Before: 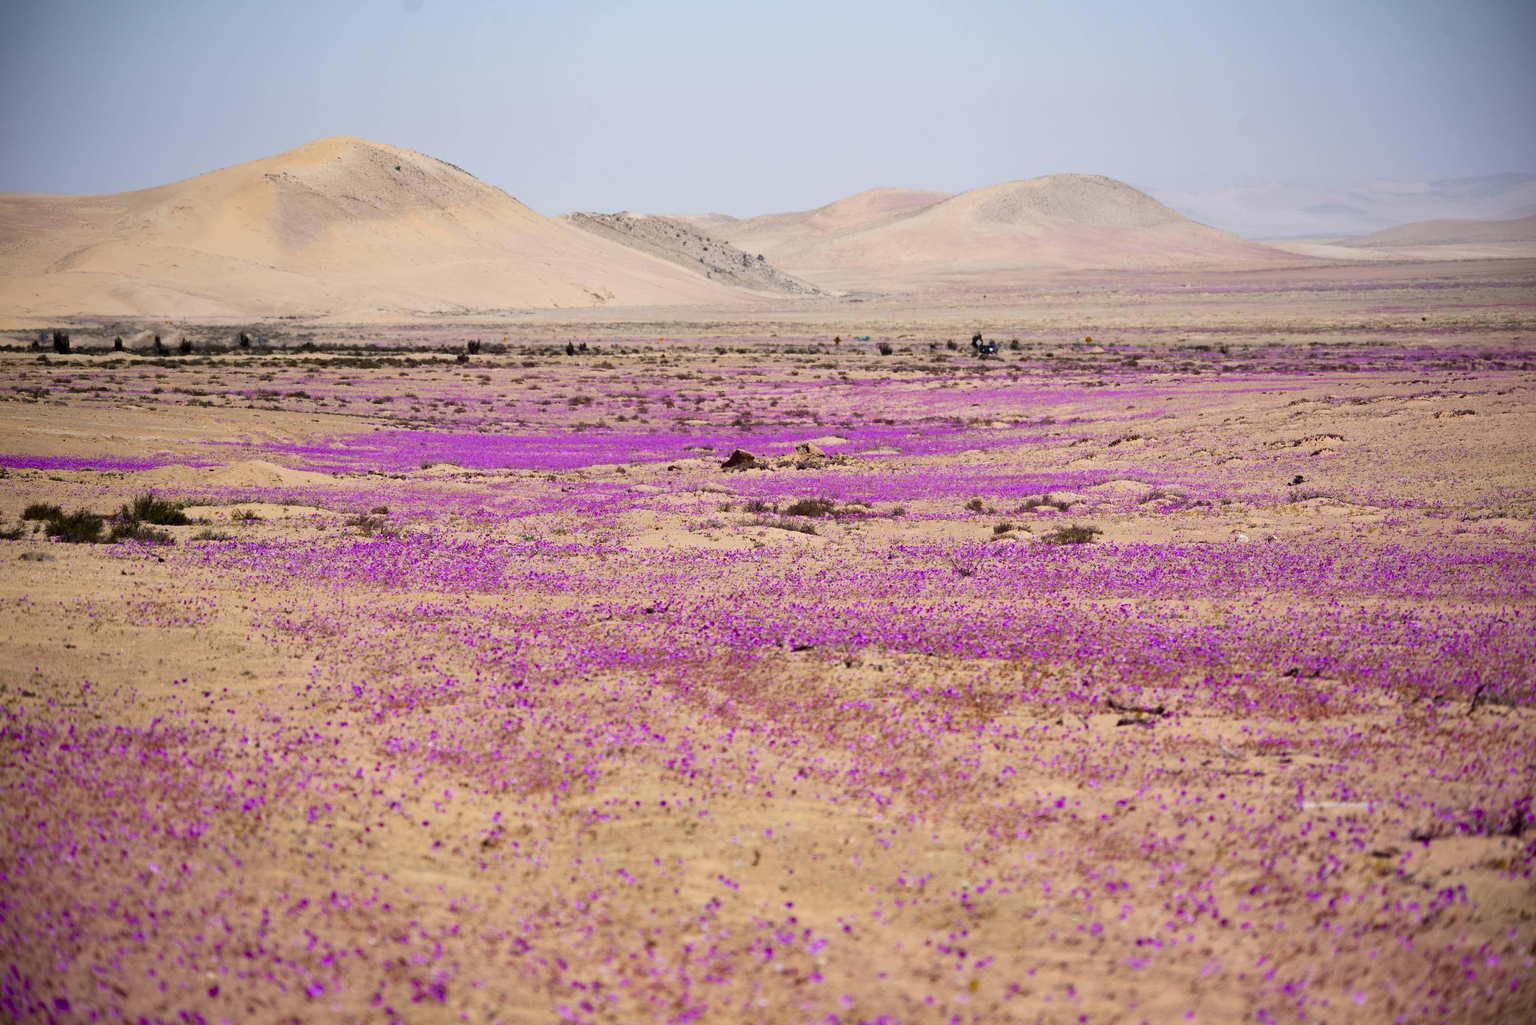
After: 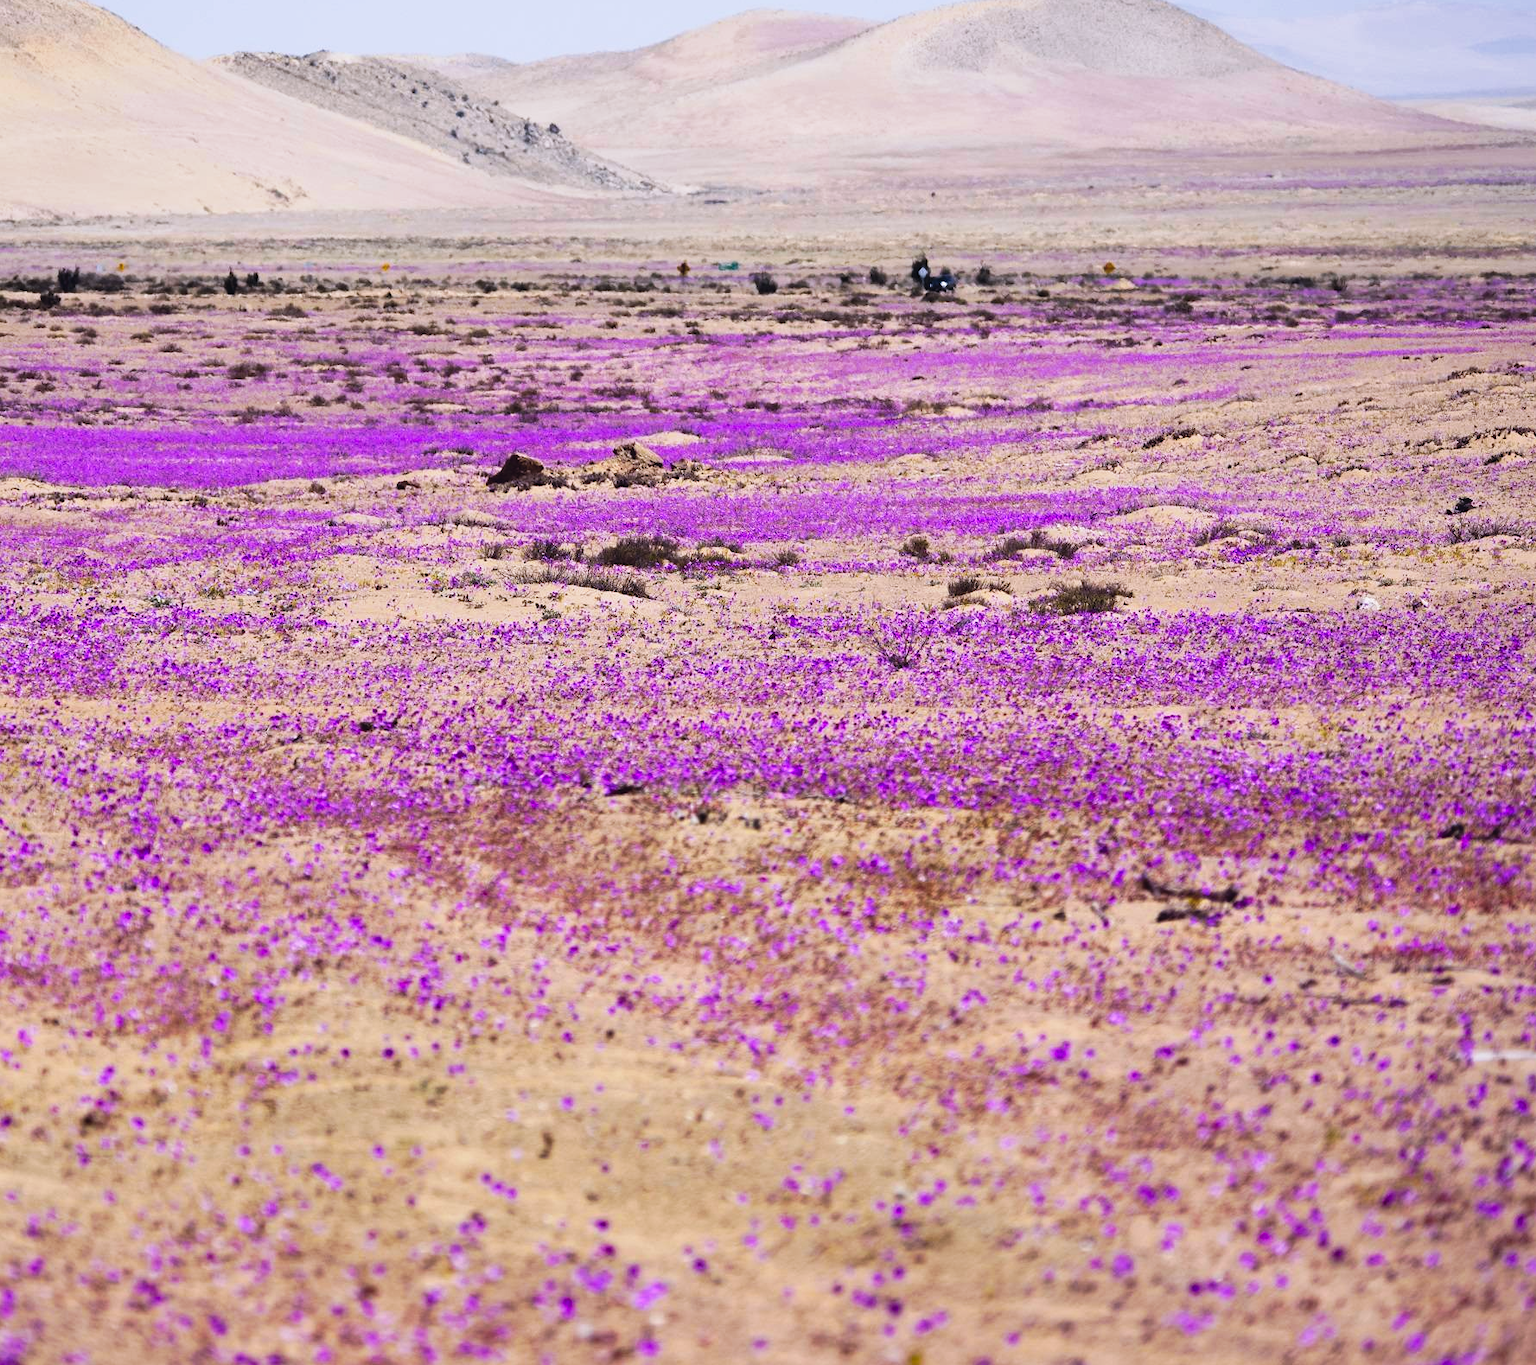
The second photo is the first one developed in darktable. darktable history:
crop and rotate: left 28.256%, top 17.734%, right 12.656%, bottom 3.573%
tone curve: curves: ch0 [(0, 0) (0.003, 0.036) (0.011, 0.04) (0.025, 0.042) (0.044, 0.052) (0.069, 0.066) (0.1, 0.085) (0.136, 0.106) (0.177, 0.144) (0.224, 0.188) (0.277, 0.241) (0.335, 0.307) (0.399, 0.382) (0.468, 0.466) (0.543, 0.56) (0.623, 0.672) (0.709, 0.772) (0.801, 0.876) (0.898, 0.949) (1, 1)], preserve colors none
white balance: red 0.931, blue 1.11
color balance rgb: shadows lift › hue 87.51°, highlights gain › chroma 1.62%, highlights gain › hue 55.1°, global offset › chroma 0.06%, global offset › hue 253.66°, linear chroma grading › global chroma 0.5%
